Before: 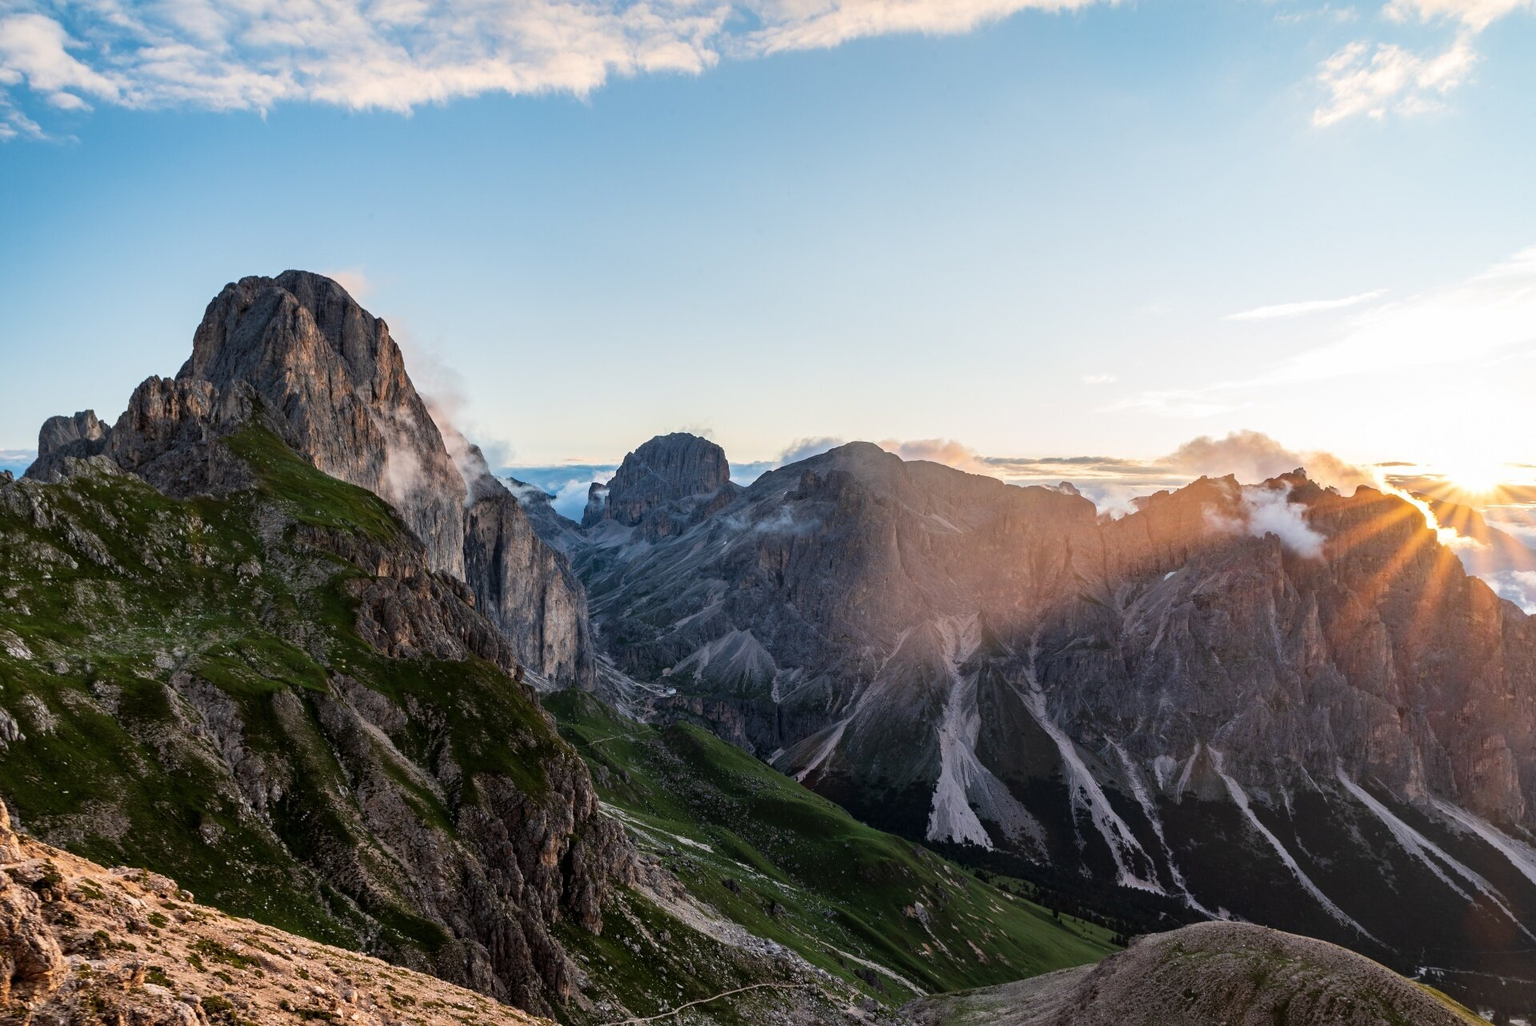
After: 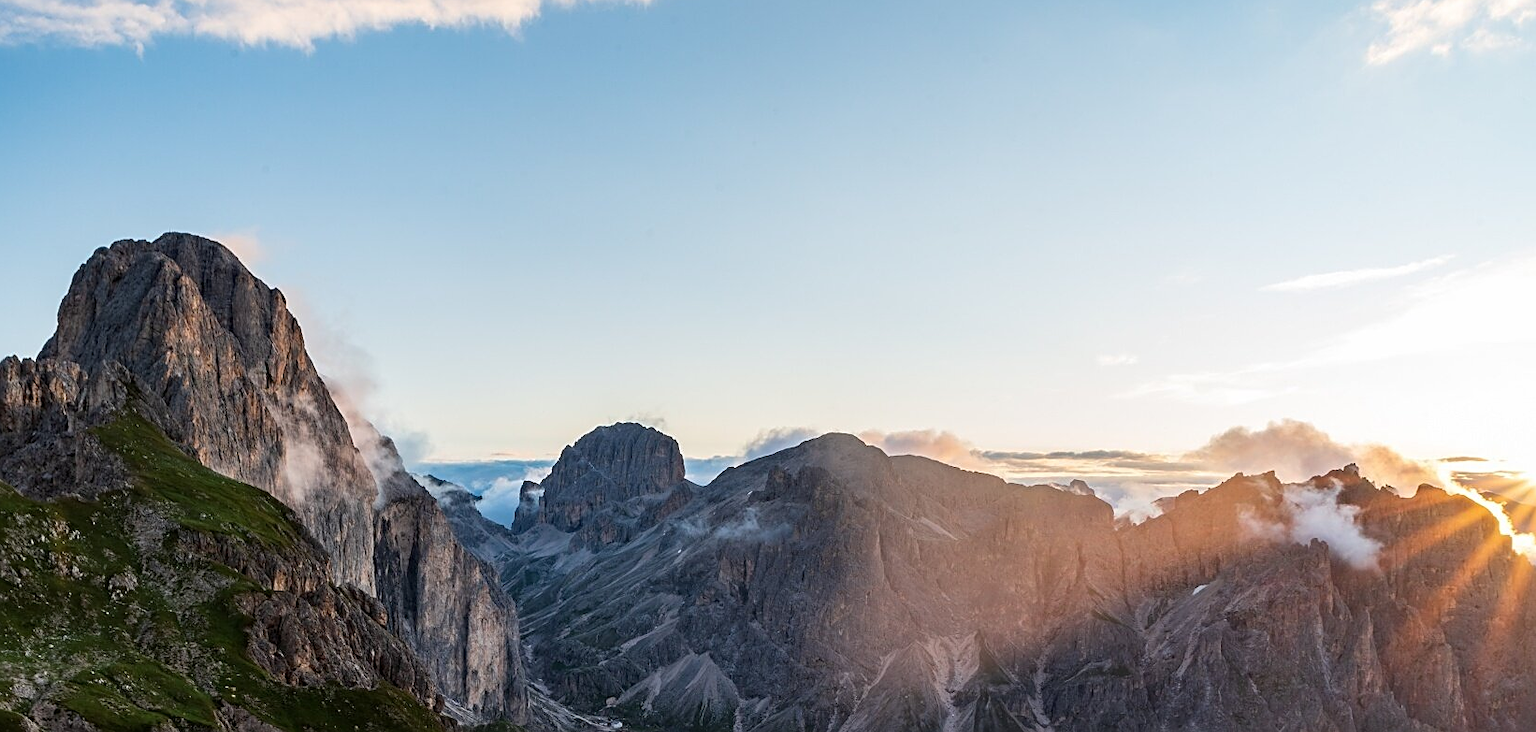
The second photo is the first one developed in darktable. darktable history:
crop and rotate: left 9.423%, top 7.093%, right 5.031%, bottom 31.808%
sharpen: on, module defaults
